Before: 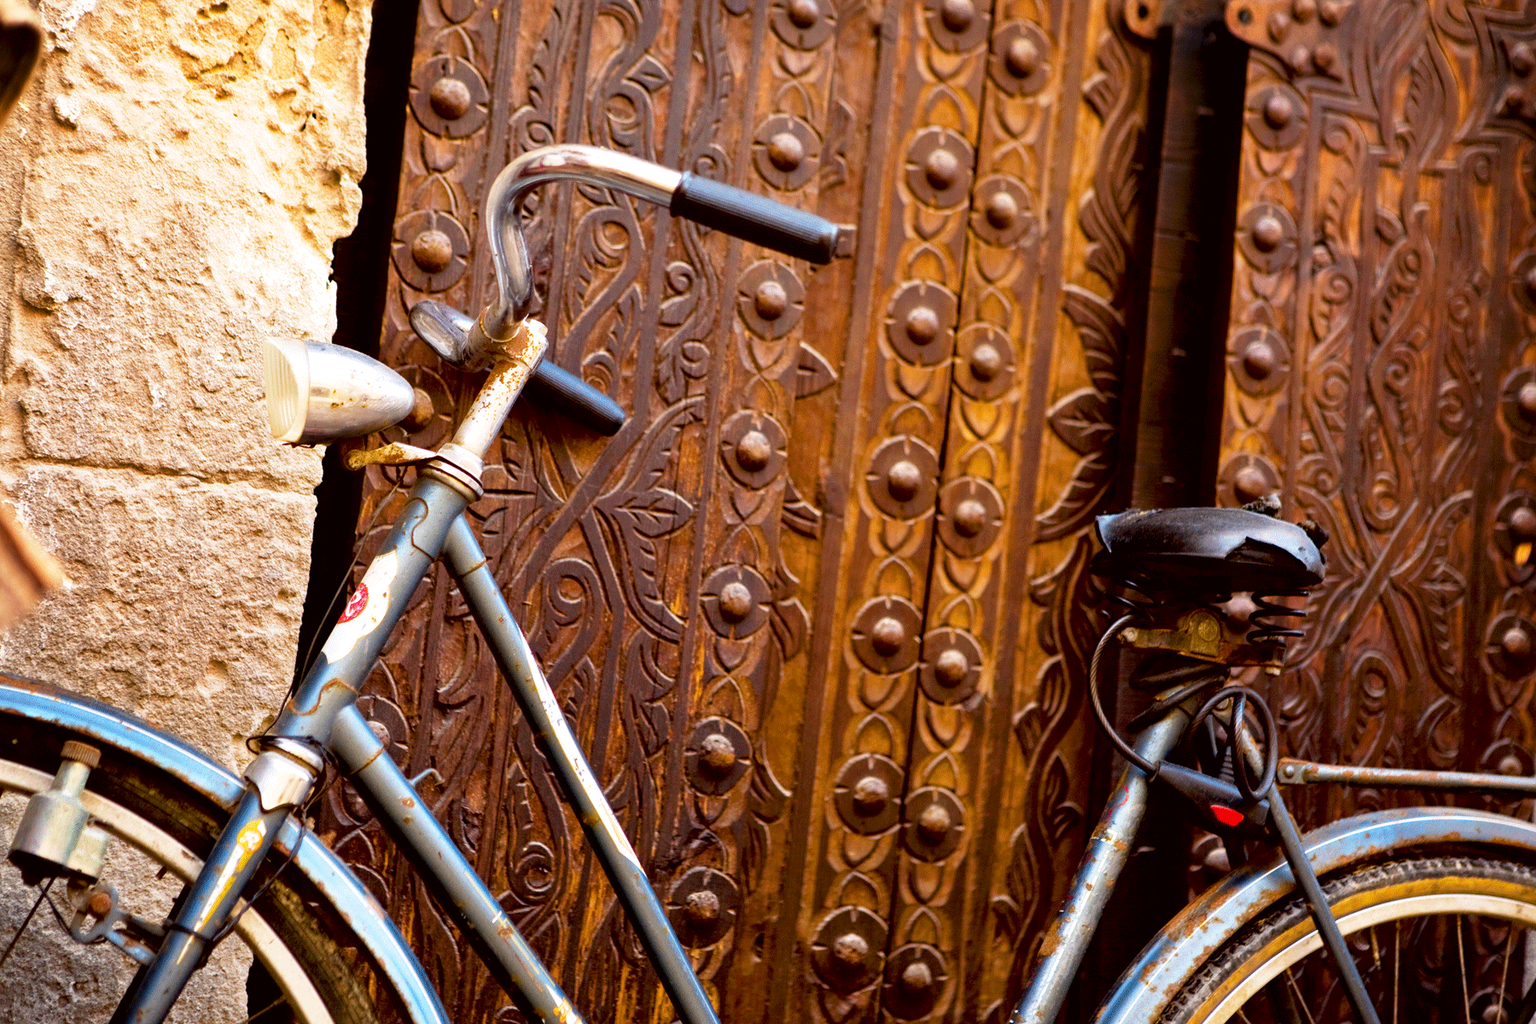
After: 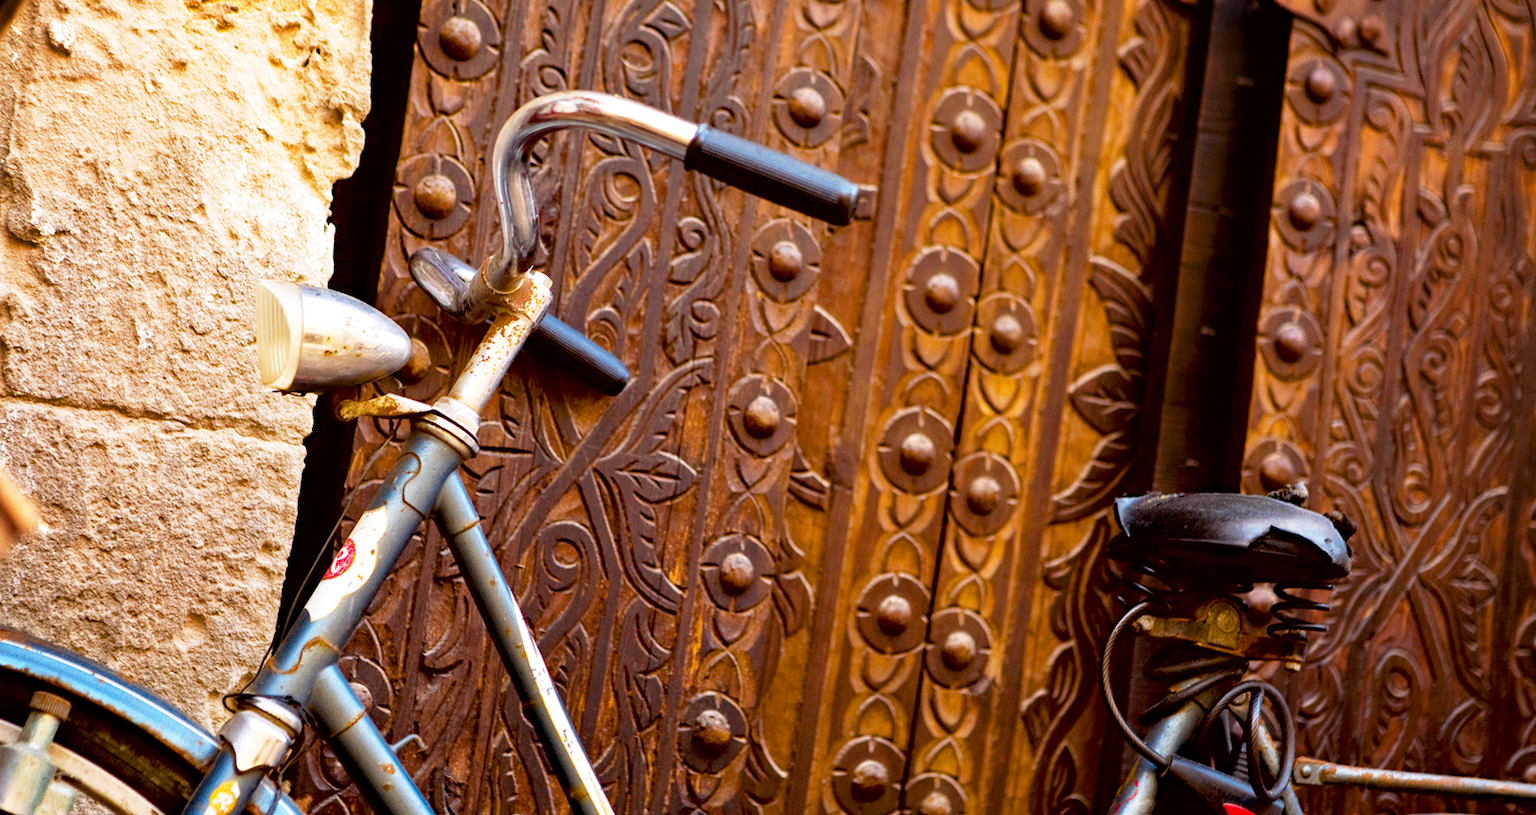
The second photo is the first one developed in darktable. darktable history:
rotate and perspective: rotation 2.17°, automatic cropping off
crop: left 2.737%, top 7.287%, right 3.421%, bottom 20.179%
haze removal: strength 0.29, distance 0.25, compatibility mode true, adaptive false
